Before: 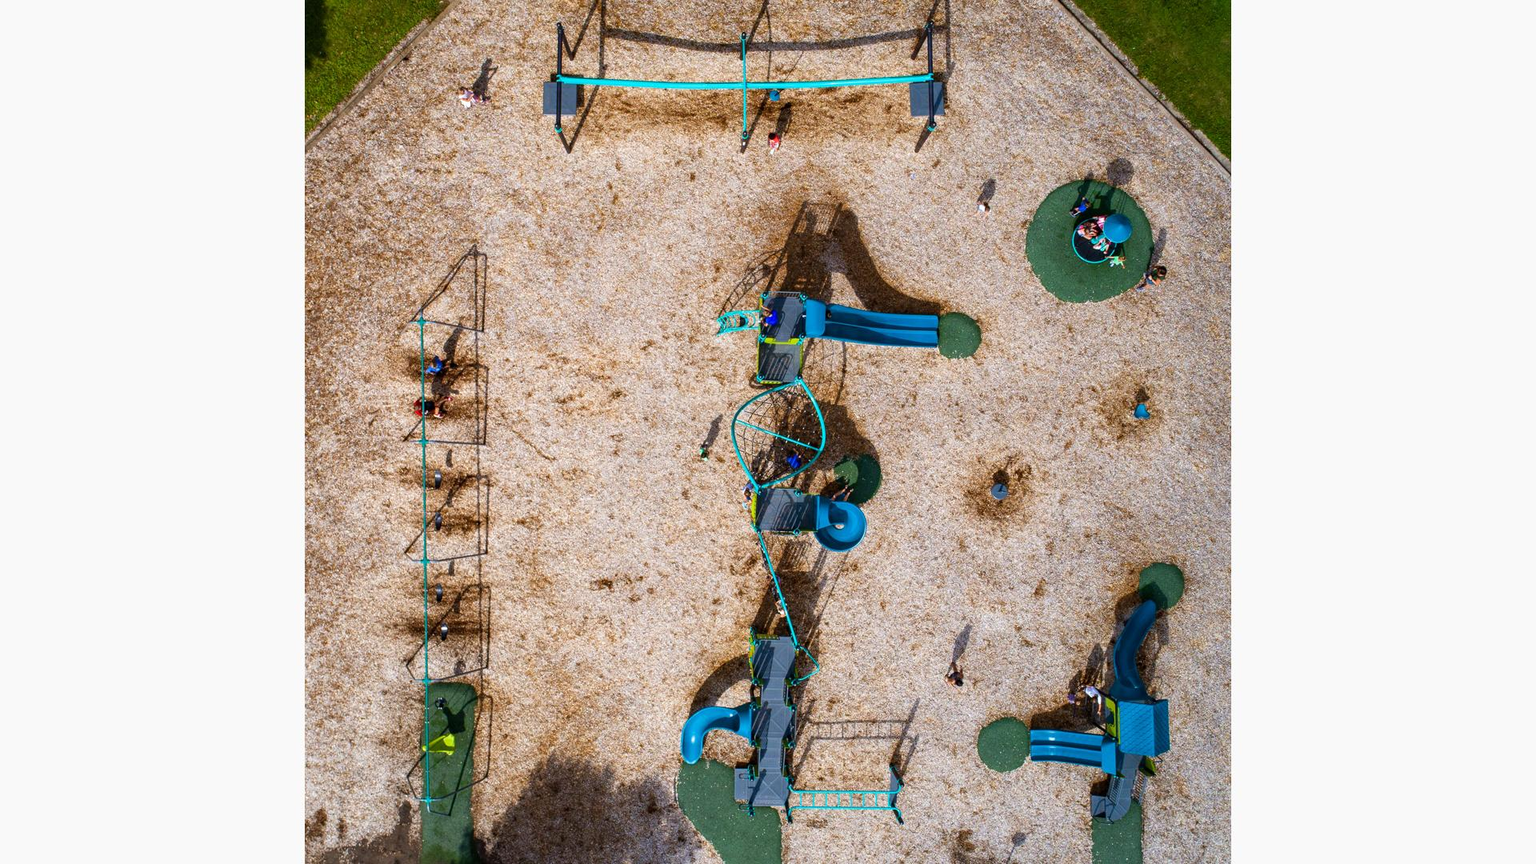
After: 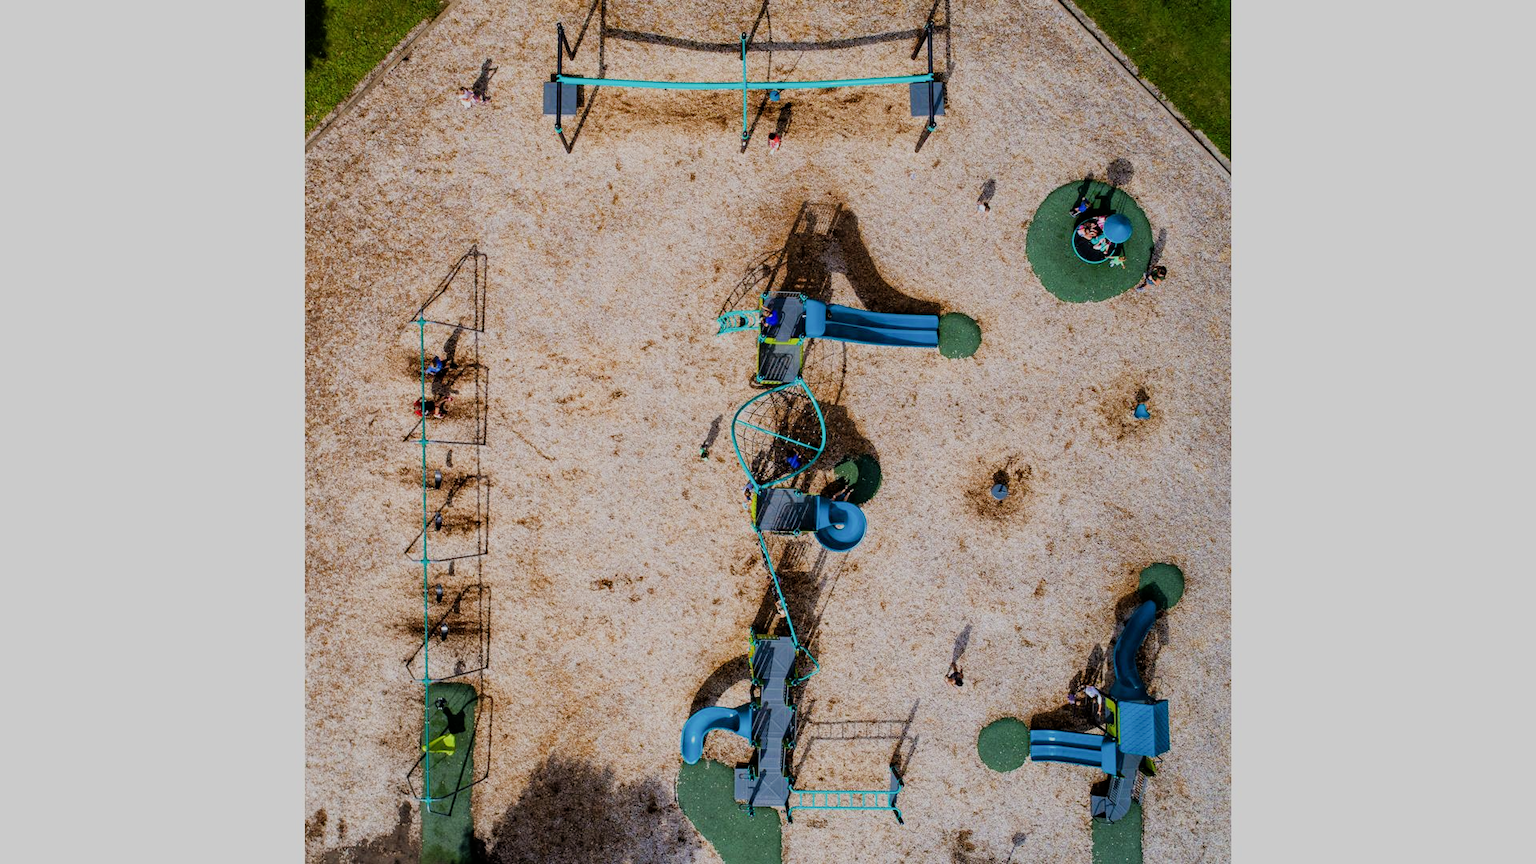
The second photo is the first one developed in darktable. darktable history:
filmic rgb: black relative exposure -6.98 EV, white relative exposure 5.67 EV, hardness 2.87
